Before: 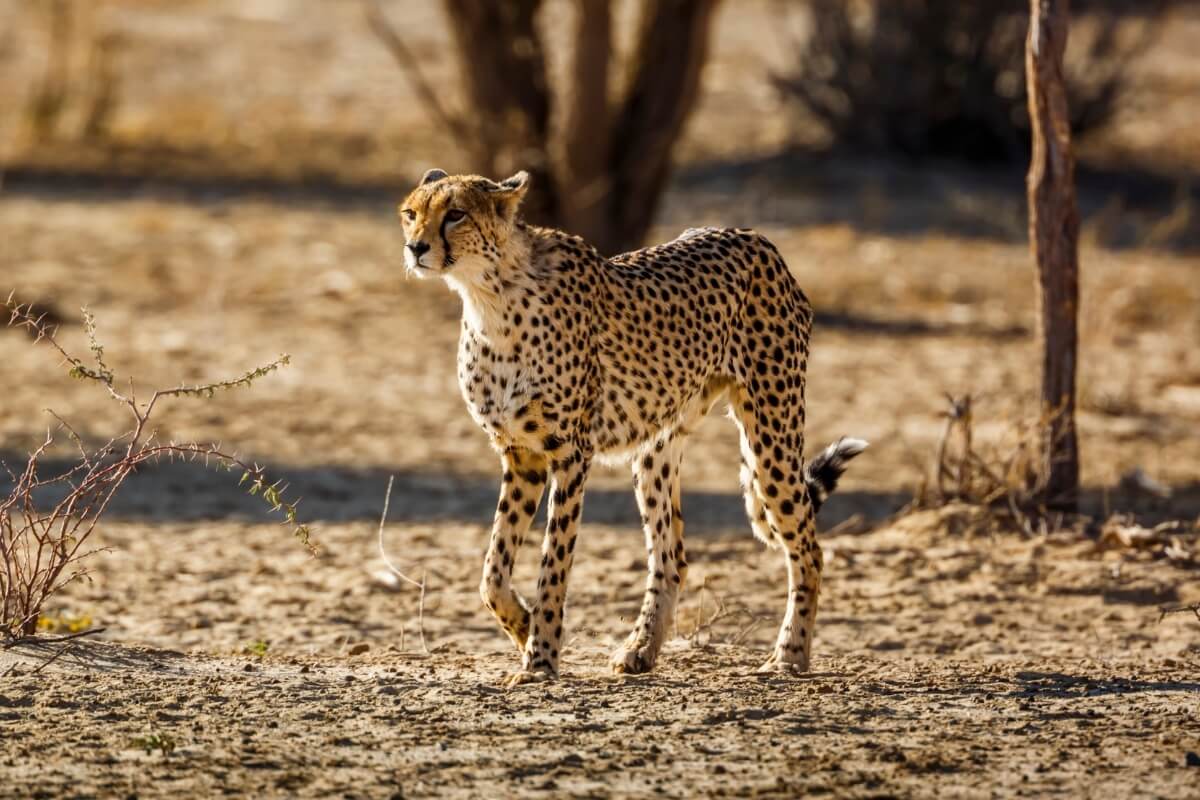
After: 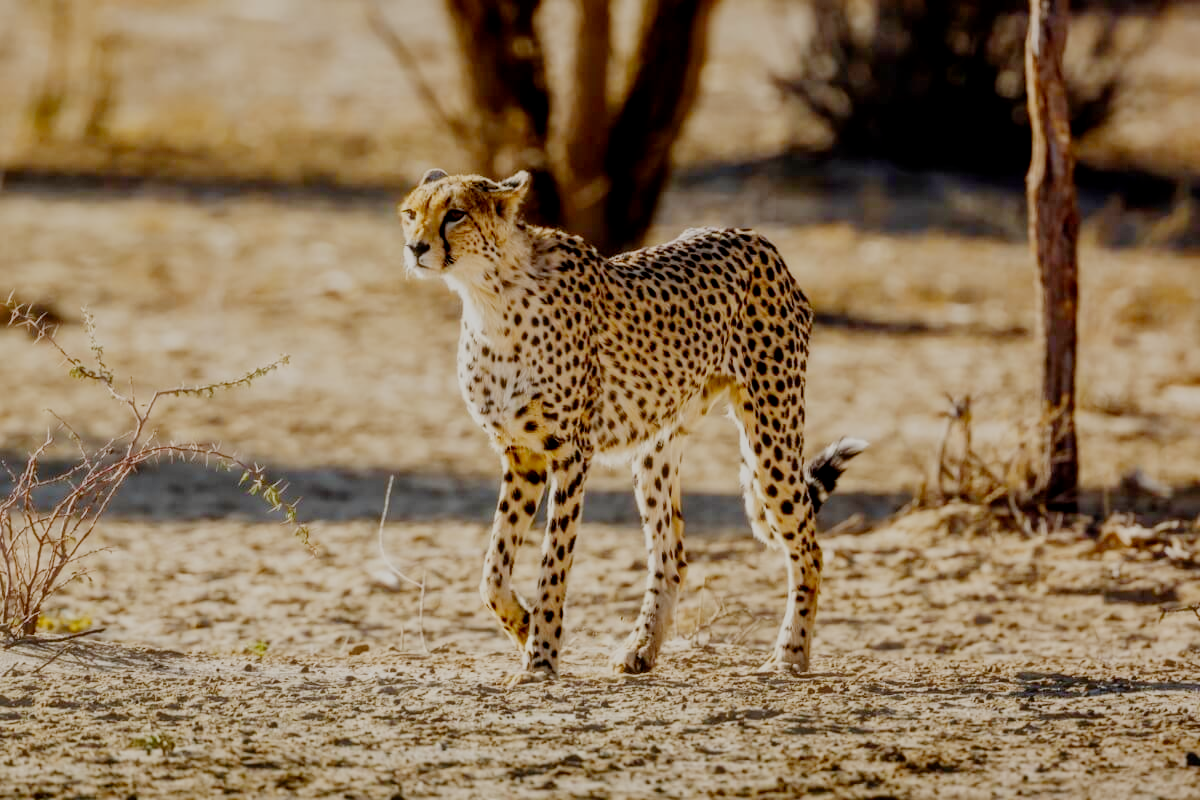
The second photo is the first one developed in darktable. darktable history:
exposure: exposure 0.404 EV, compensate highlight preservation false
haze removal: strength -0.048, compatibility mode true, adaptive false
filmic rgb: middle gray luminance 18.12%, black relative exposure -7.53 EV, white relative exposure 8.46 EV, target black luminance 0%, hardness 2.23, latitude 17.57%, contrast 0.87, highlights saturation mix 6.17%, shadows ↔ highlights balance 10.66%, preserve chrominance no, color science v4 (2020), contrast in shadows soft
